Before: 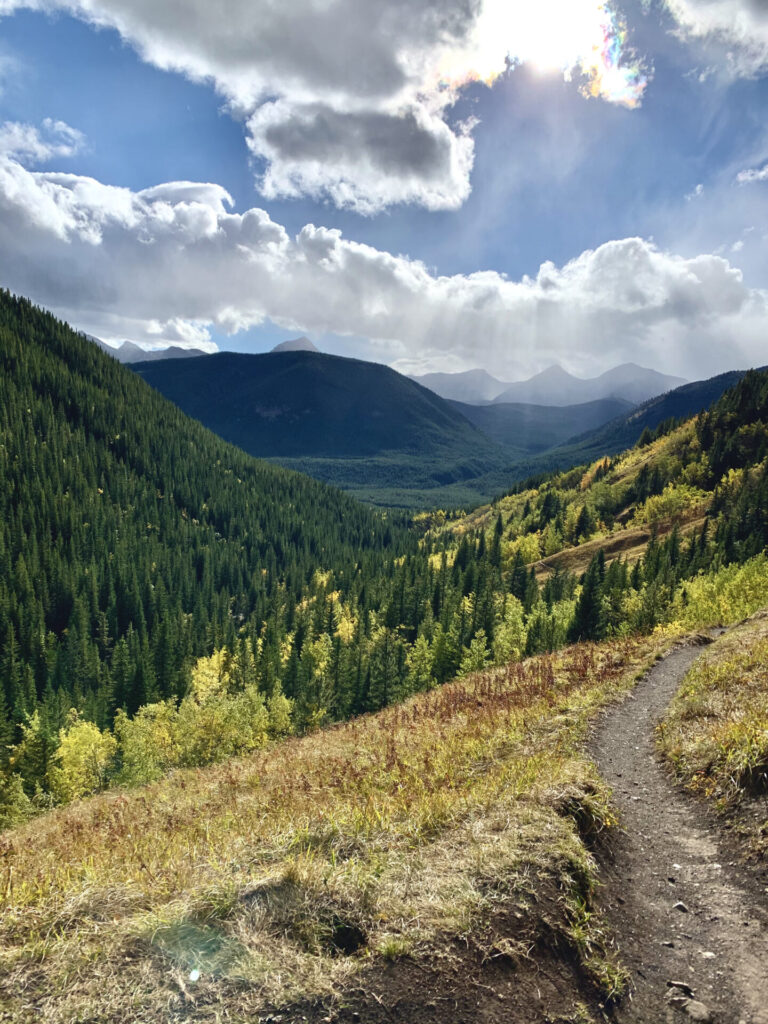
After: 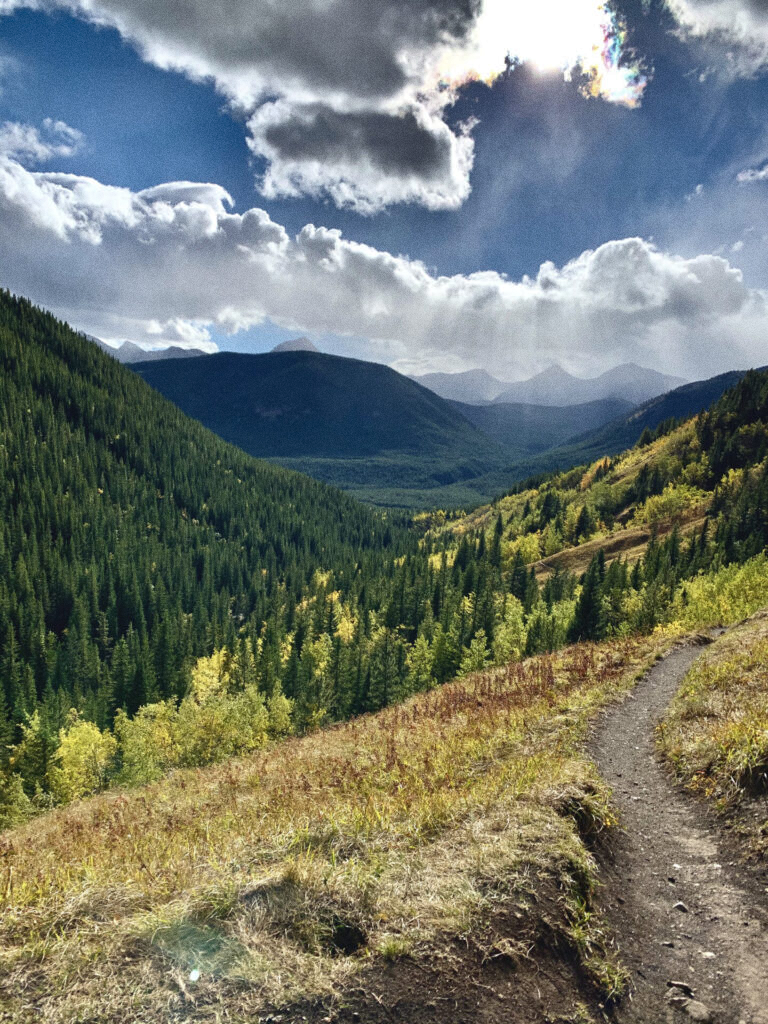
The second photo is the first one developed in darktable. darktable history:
shadows and highlights: shadows 24.5, highlights -78.15, soften with gaussian
grain: coarseness 0.47 ISO
